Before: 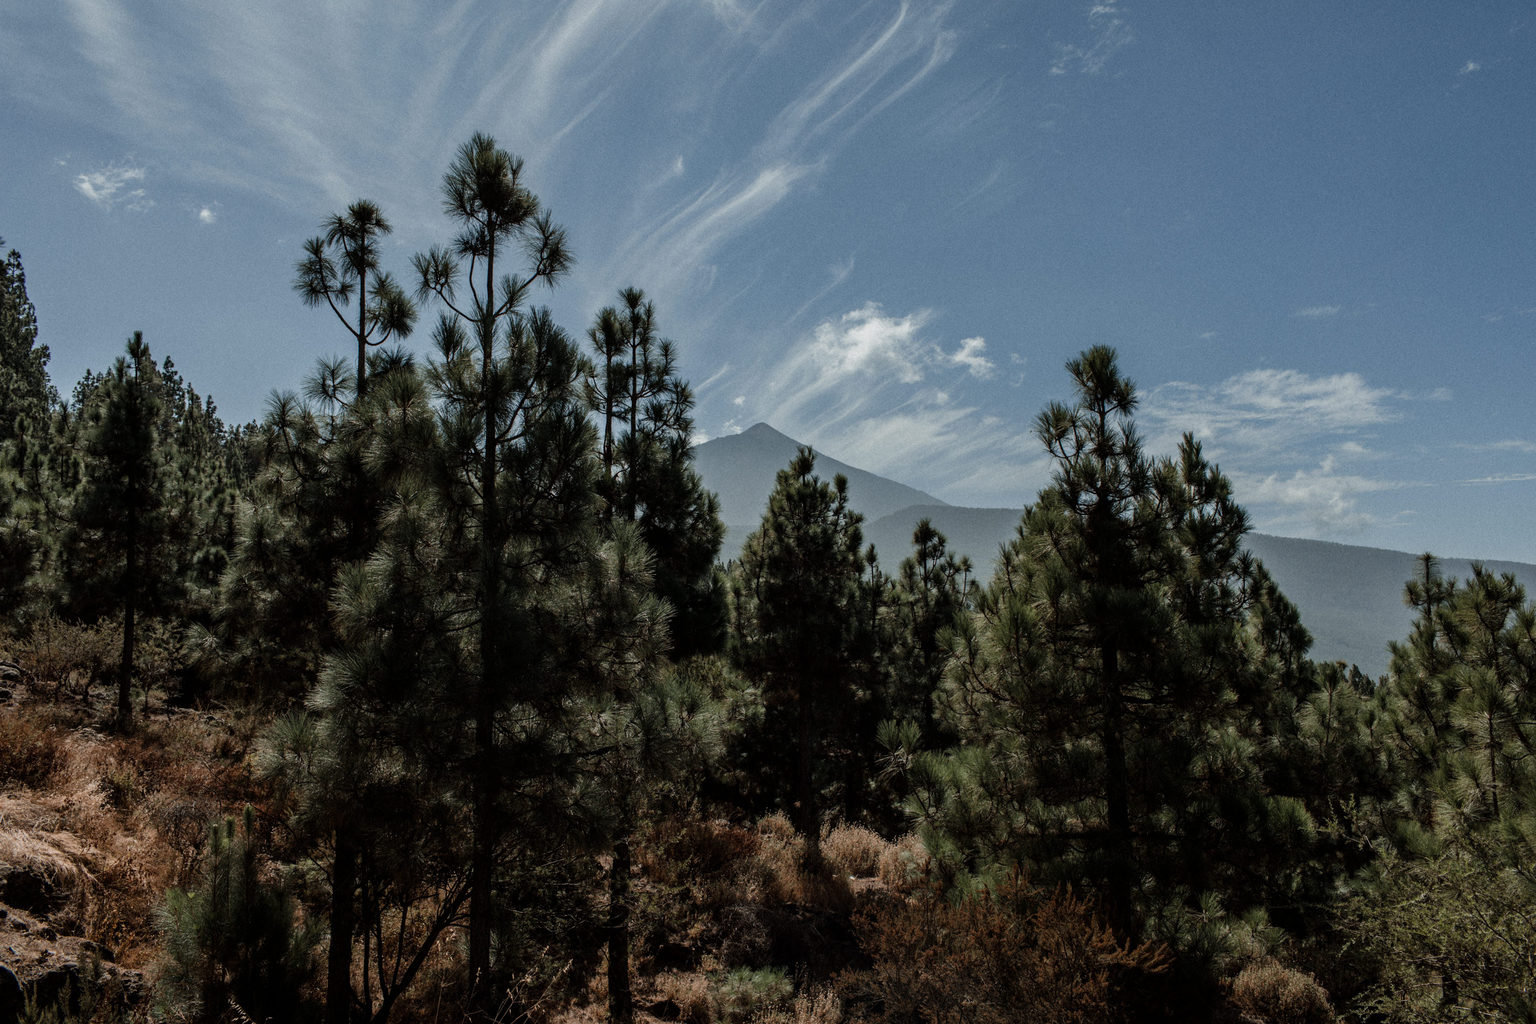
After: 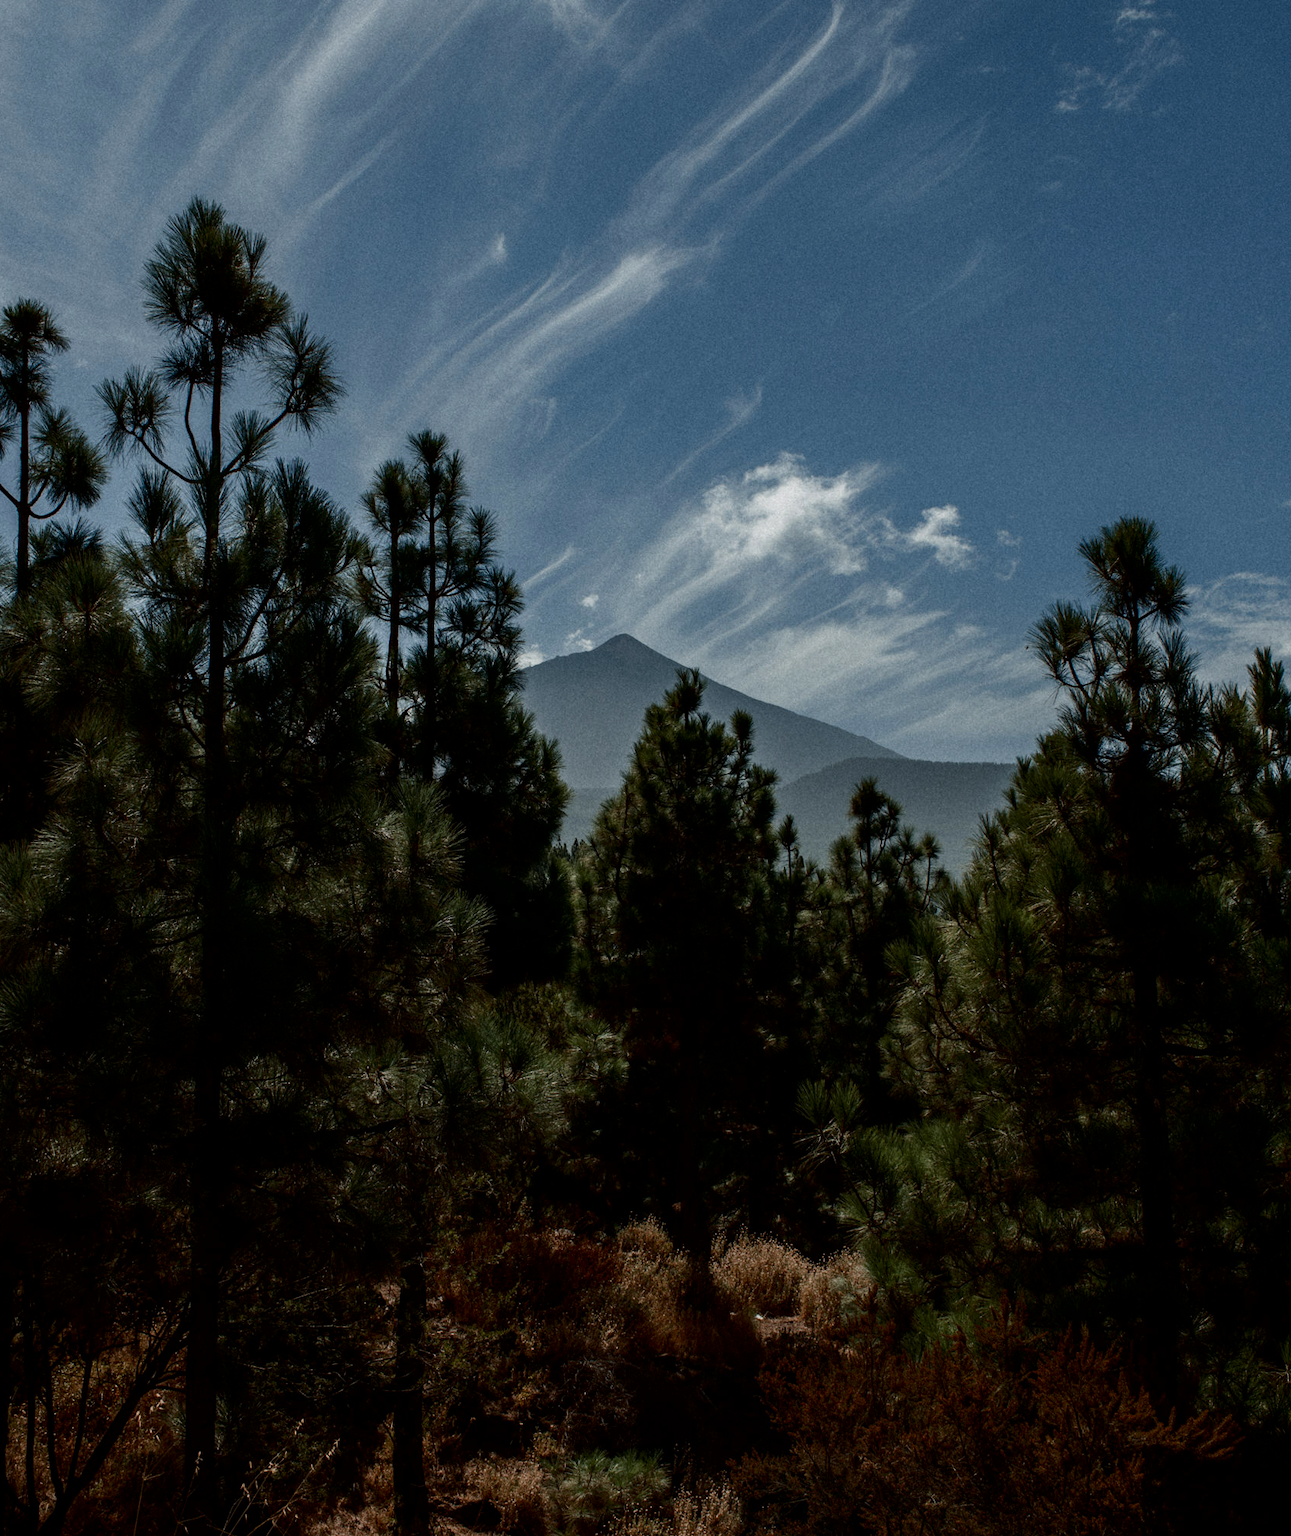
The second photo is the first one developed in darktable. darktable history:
crop and rotate: left 22.544%, right 21.393%
contrast brightness saturation: contrast 0.131, brightness -0.232, saturation 0.147
